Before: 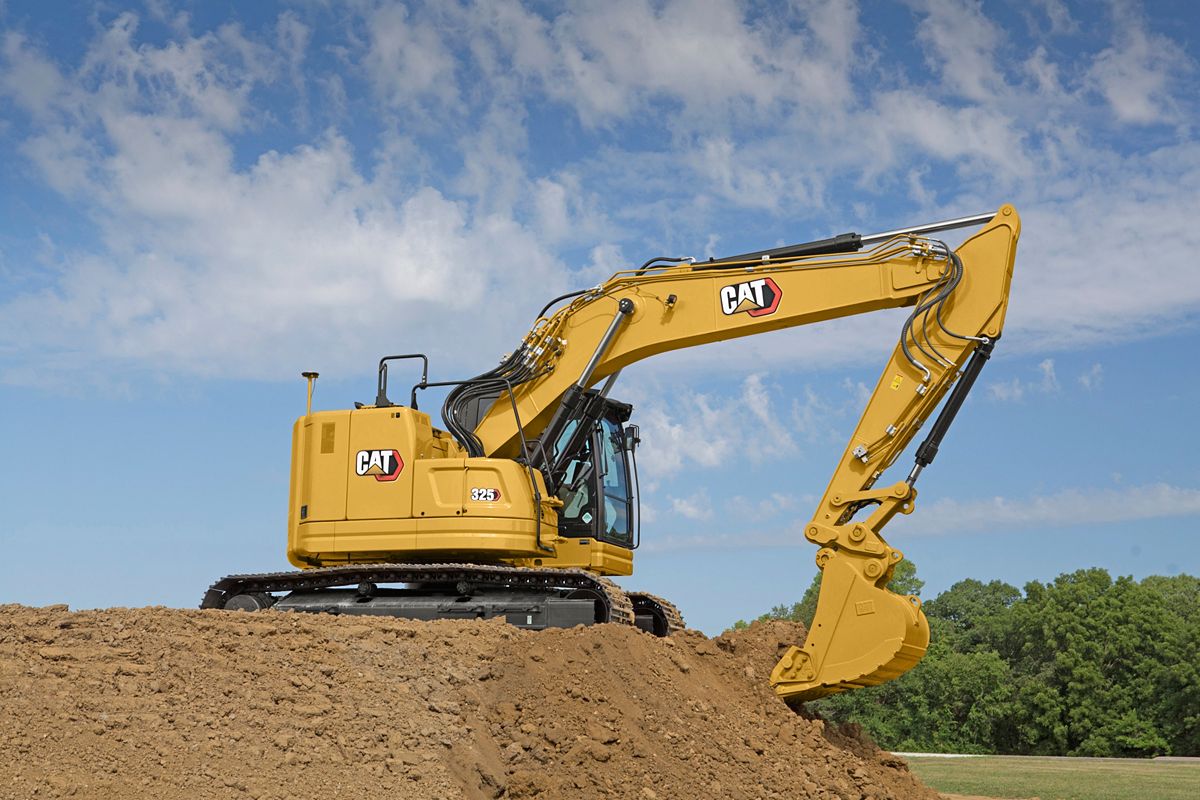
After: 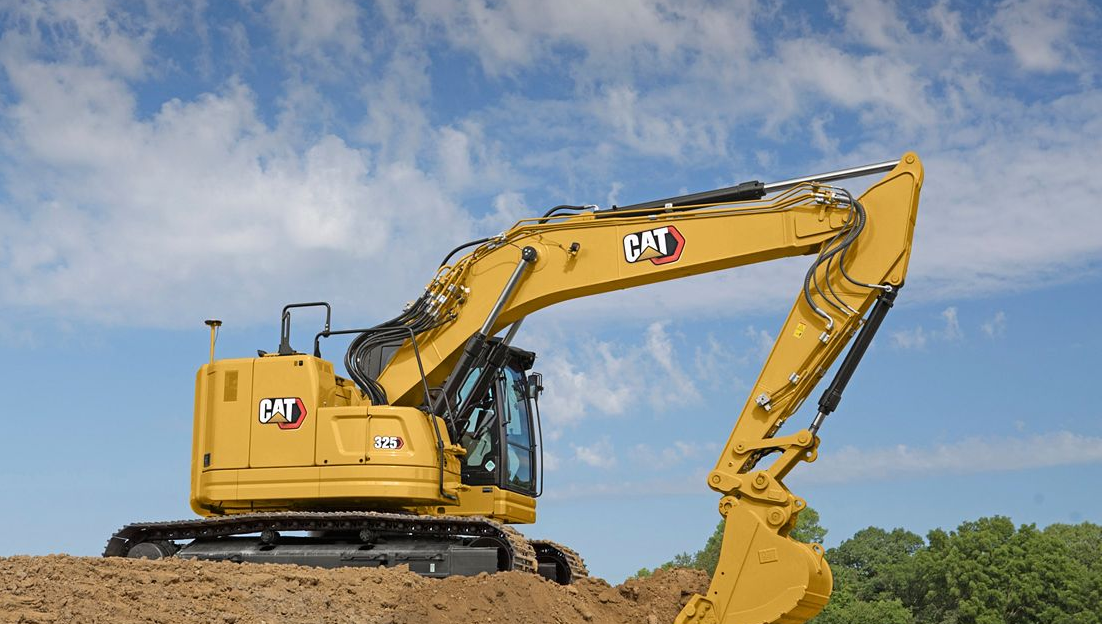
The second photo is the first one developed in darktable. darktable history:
crop: left 8.145%, top 6.597%, bottom 15.382%
